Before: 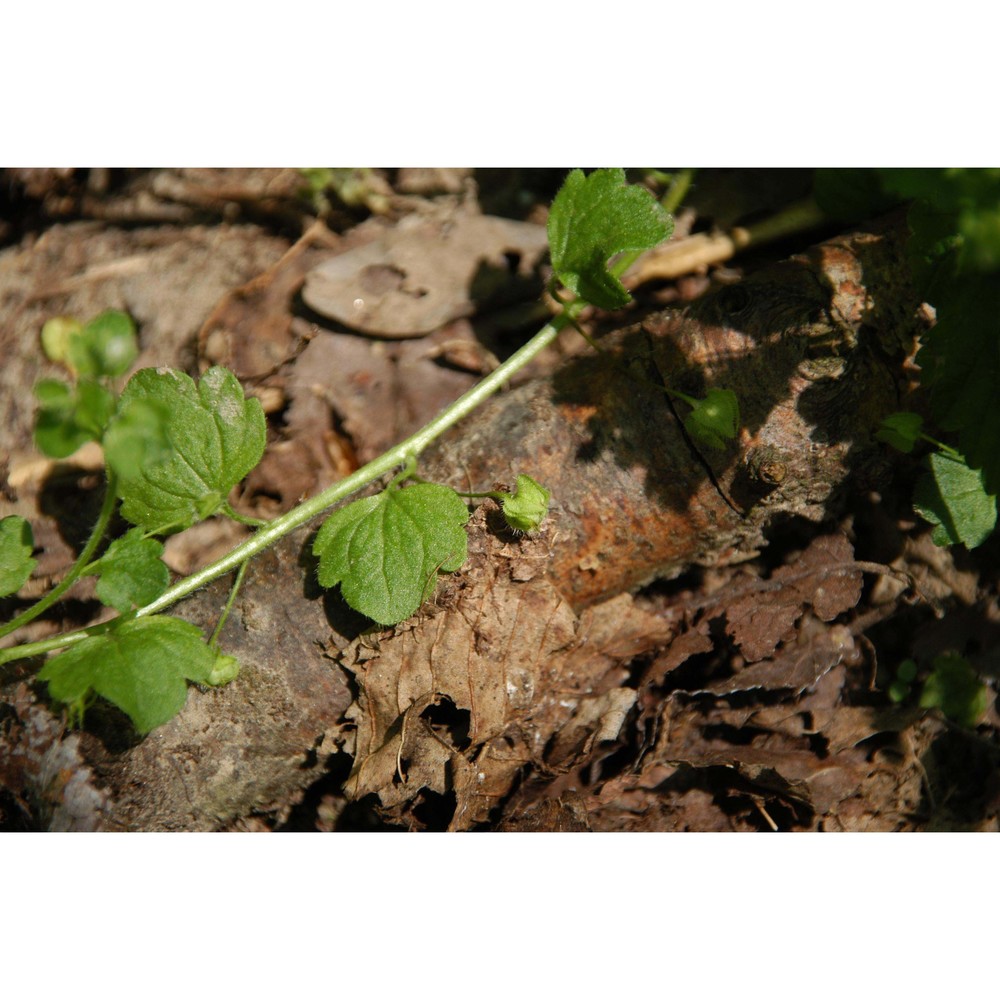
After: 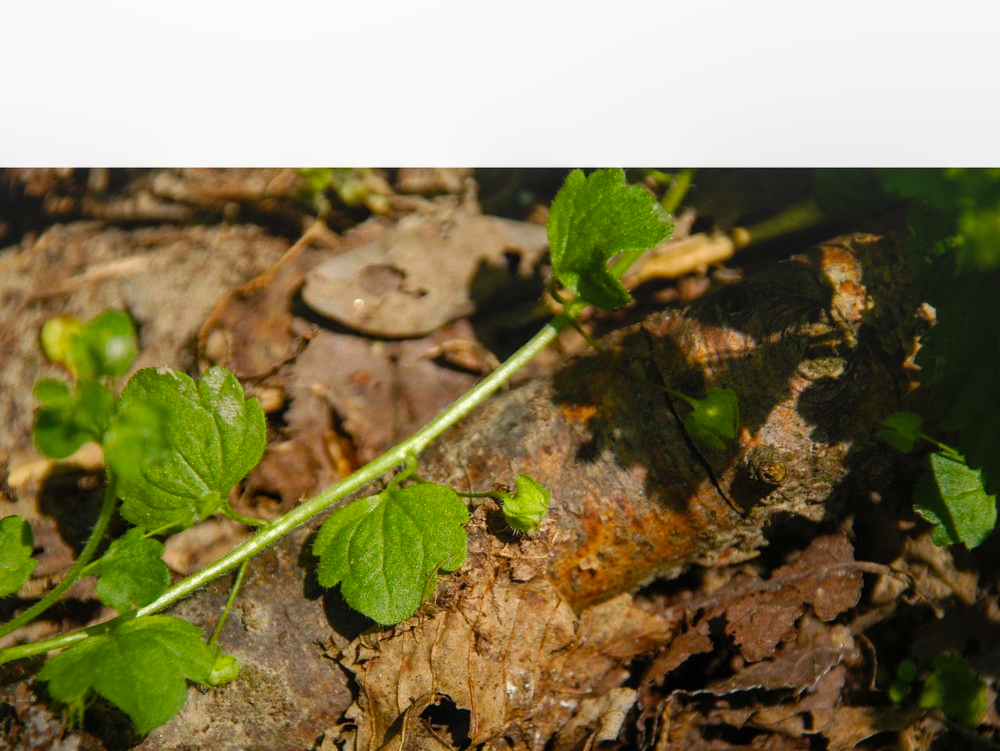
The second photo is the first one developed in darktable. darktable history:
crop: bottom 24.857%
local contrast: detail 110%
color balance rgb: white fulcrum 0.071 EV, perceptual saturation grading › global saturation 25.459%, global vibrance 21.745%
